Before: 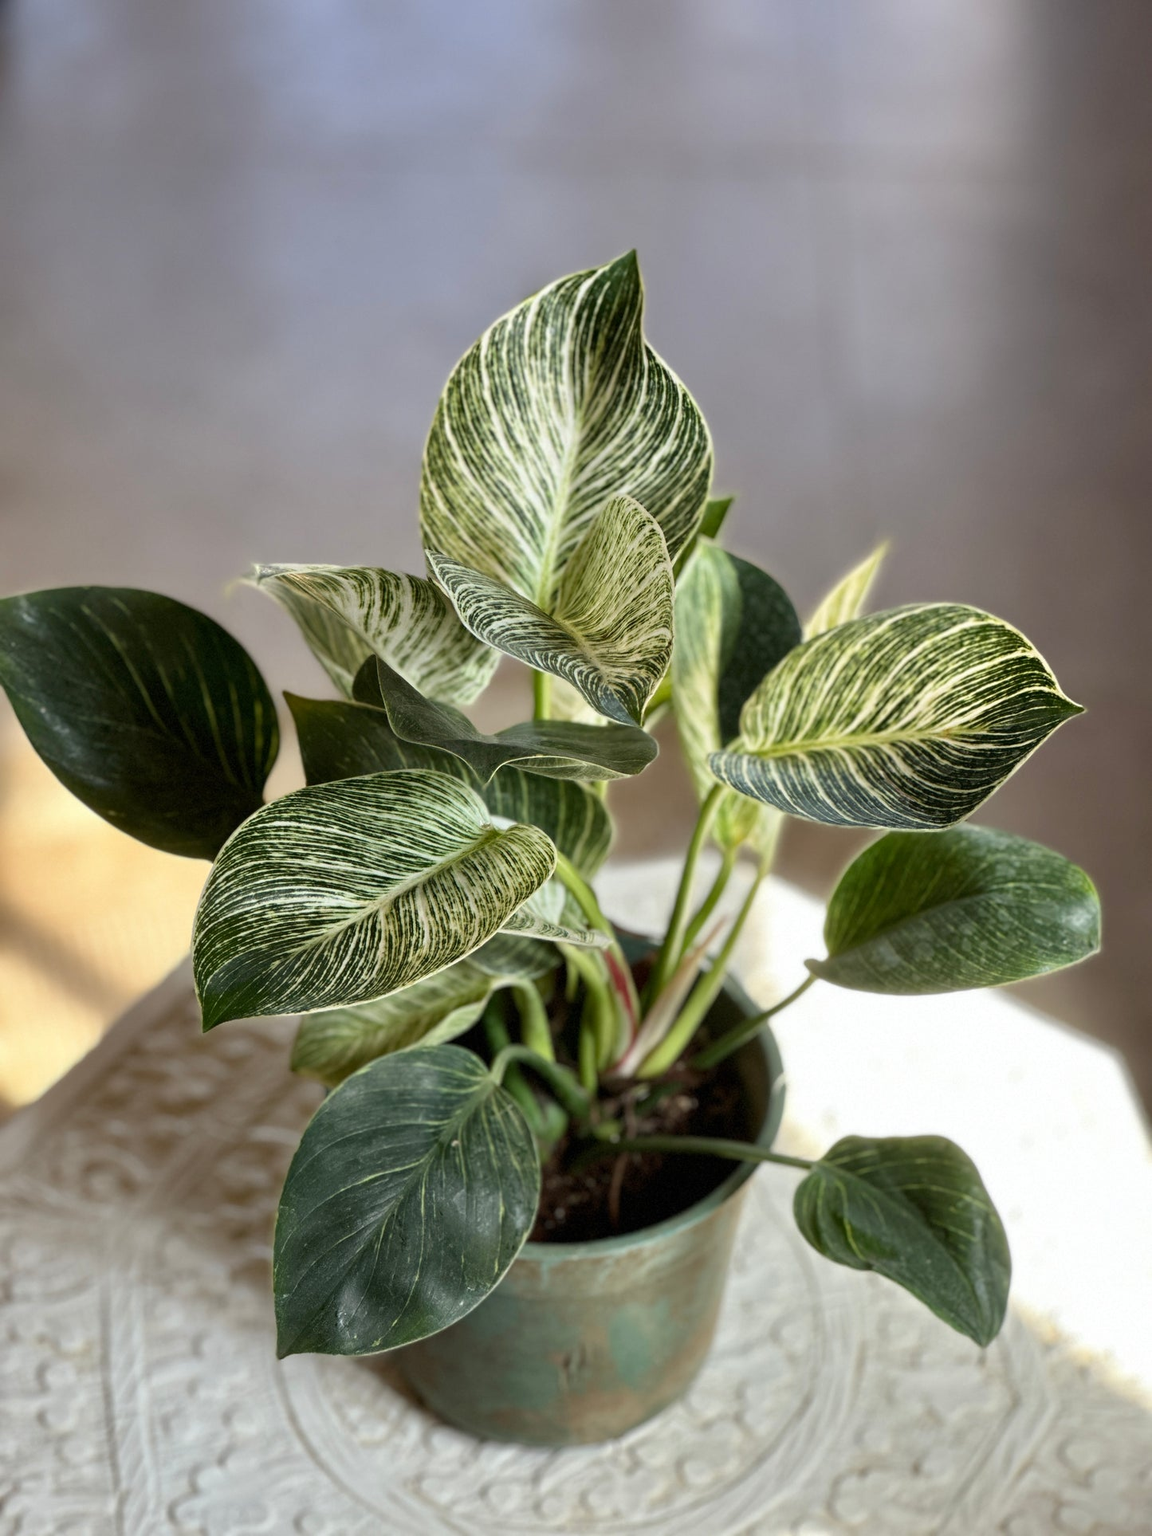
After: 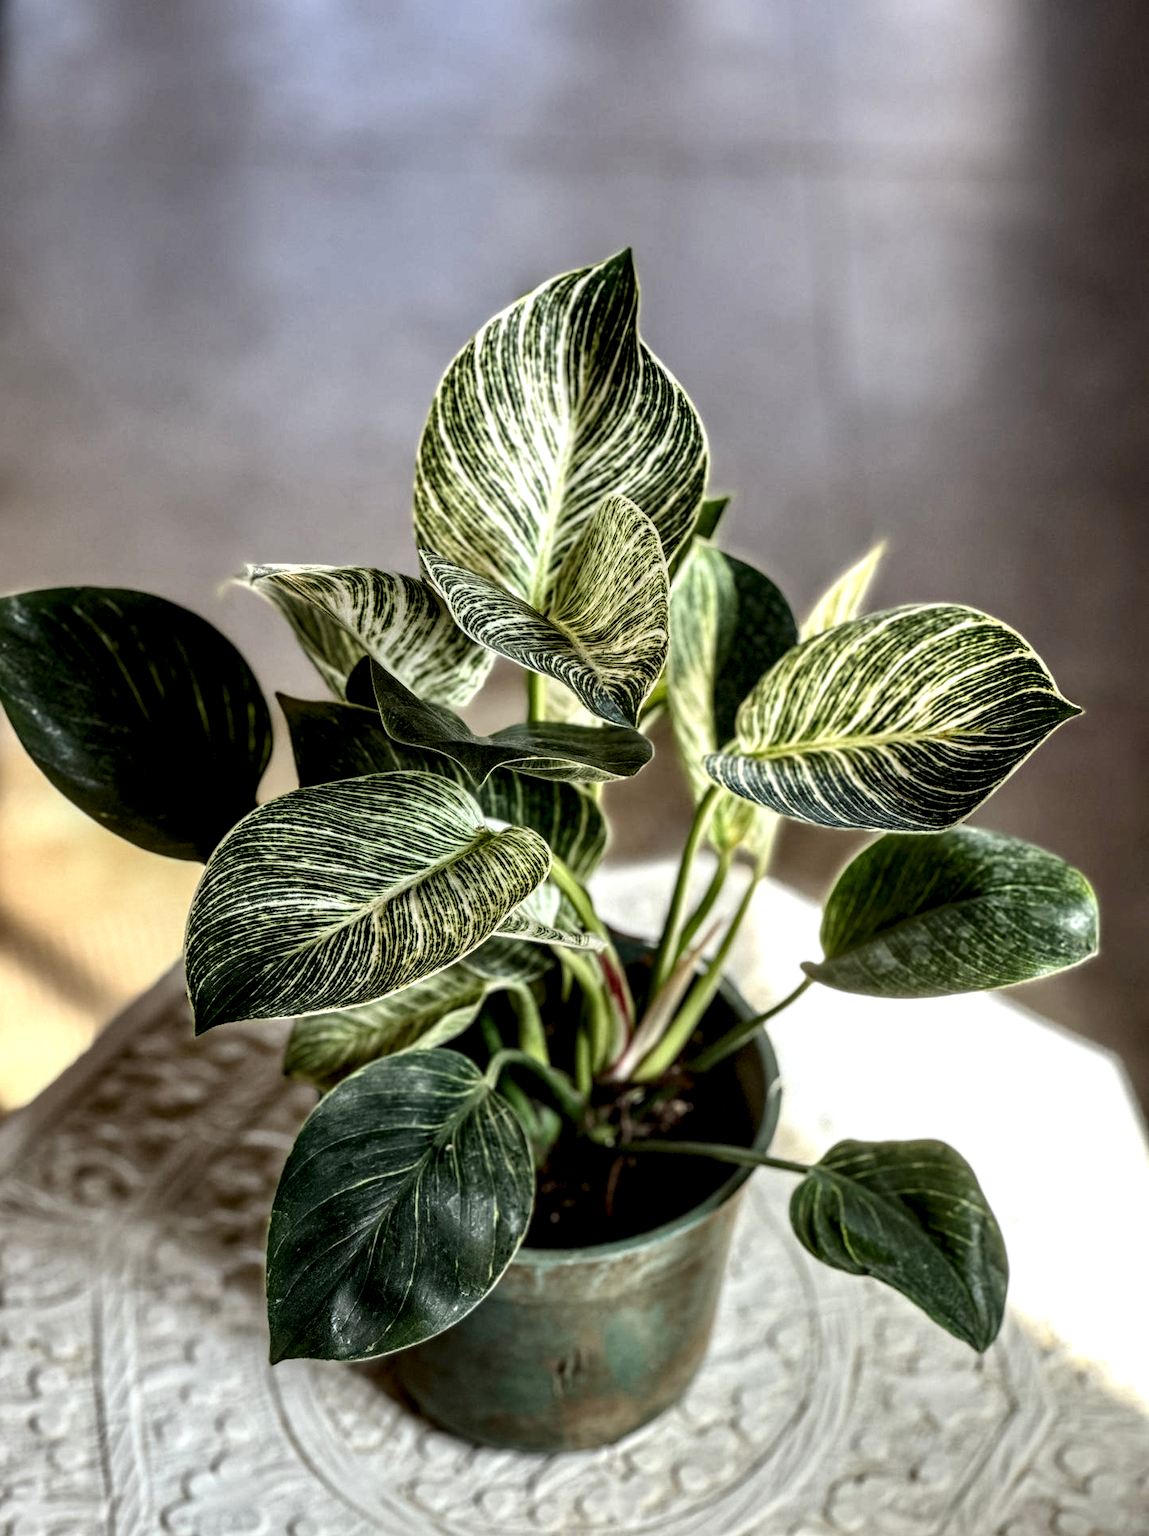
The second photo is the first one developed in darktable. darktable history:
crop and rotate: left 0.791%, top 0.23%, bottom 0.368%
local contrast: highlights 18%, detail 187%
contrast brightness saturation: contrast 0.132, brightness -0.046, saturation 0.164
color correction: highlights b* 0.065, saturation 0.851
